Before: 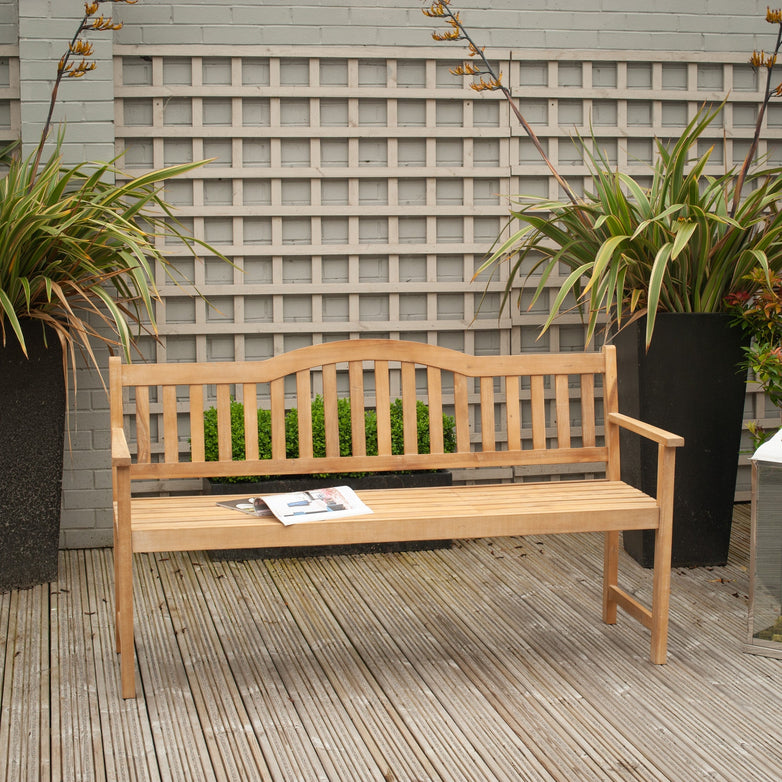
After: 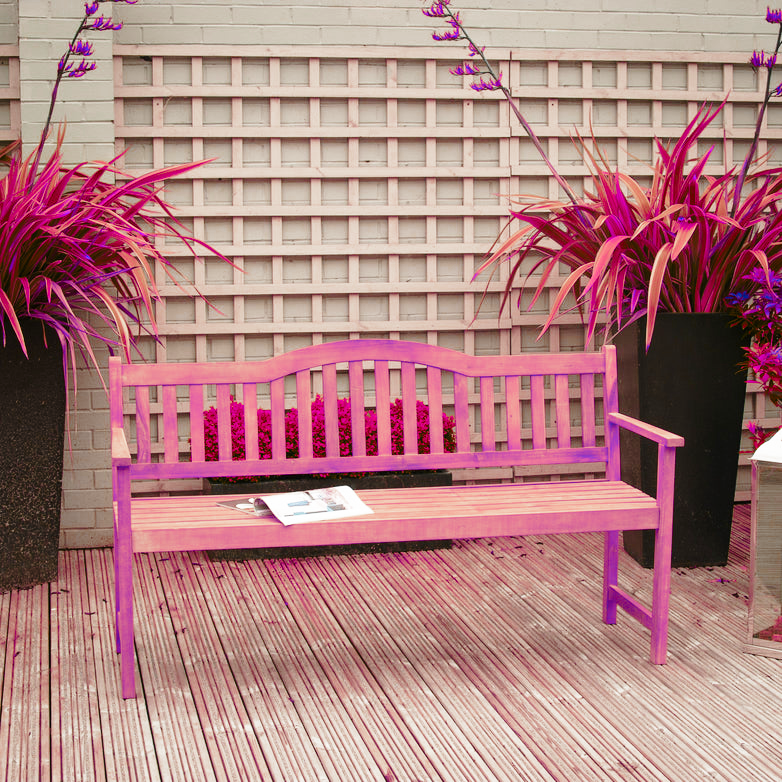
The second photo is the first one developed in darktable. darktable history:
base curve: curves: ch0 [(0, 0) (0.028, 0.03) (0.121, 0.232) (0.46, 0.748) (0.859, 0.968) (1, 1)], preserve colors none
color zones: curves: ch0 [(0.826, 0.353)]; ch1 [(0.242, 0.647) (0.889, 0.342)]; ch2 [(0.246, 0.089) (0.969, 0.068)]
